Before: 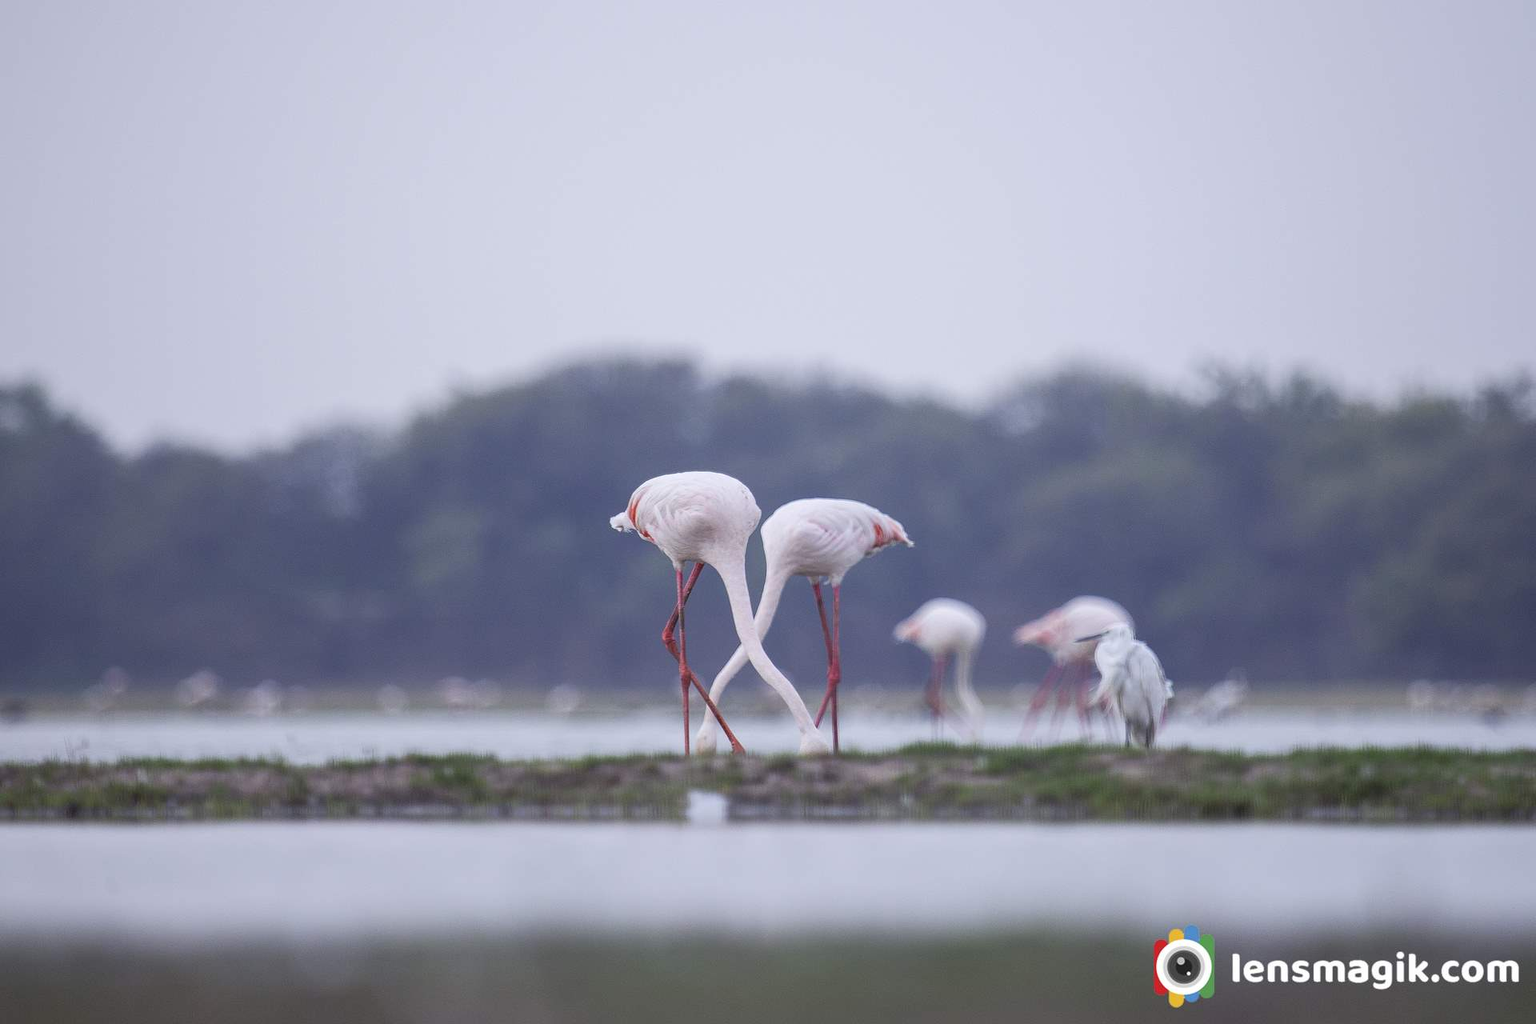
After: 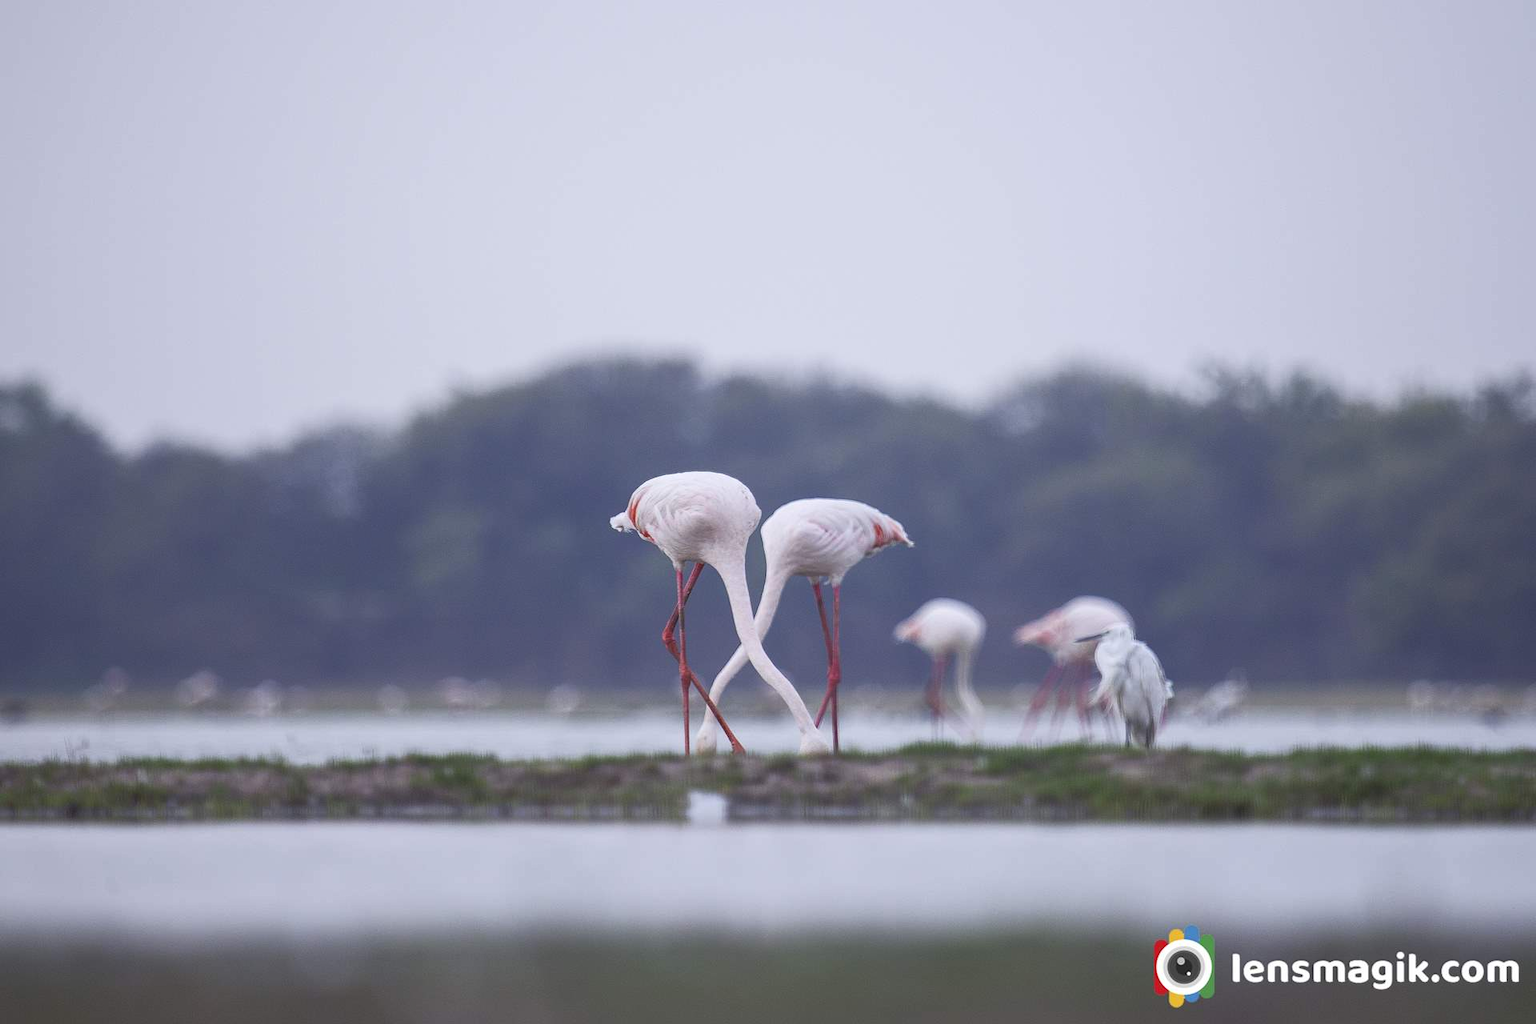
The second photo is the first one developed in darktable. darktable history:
tone curve: curves: ch0 [(0, 0) (0.003, 0.013) (0.011, 0.02) (0.025, 0.037) (0.044, 0.068) (0.069, 0.108) (0.1, 0.138) (0.136, 0.168) (0.177, 0.203) (0.224, 0.241) (0.277, 0.281) (0.335, 0.328) (0.399, 0.382) (0.468, 0.448) (0.543, 0.519) (0.623, 0.603) (0.709, 0.705) (0.801, 0.808) (0.898, 0.903) (1, 1)], color space Lab, independent channels, preserve colors none
